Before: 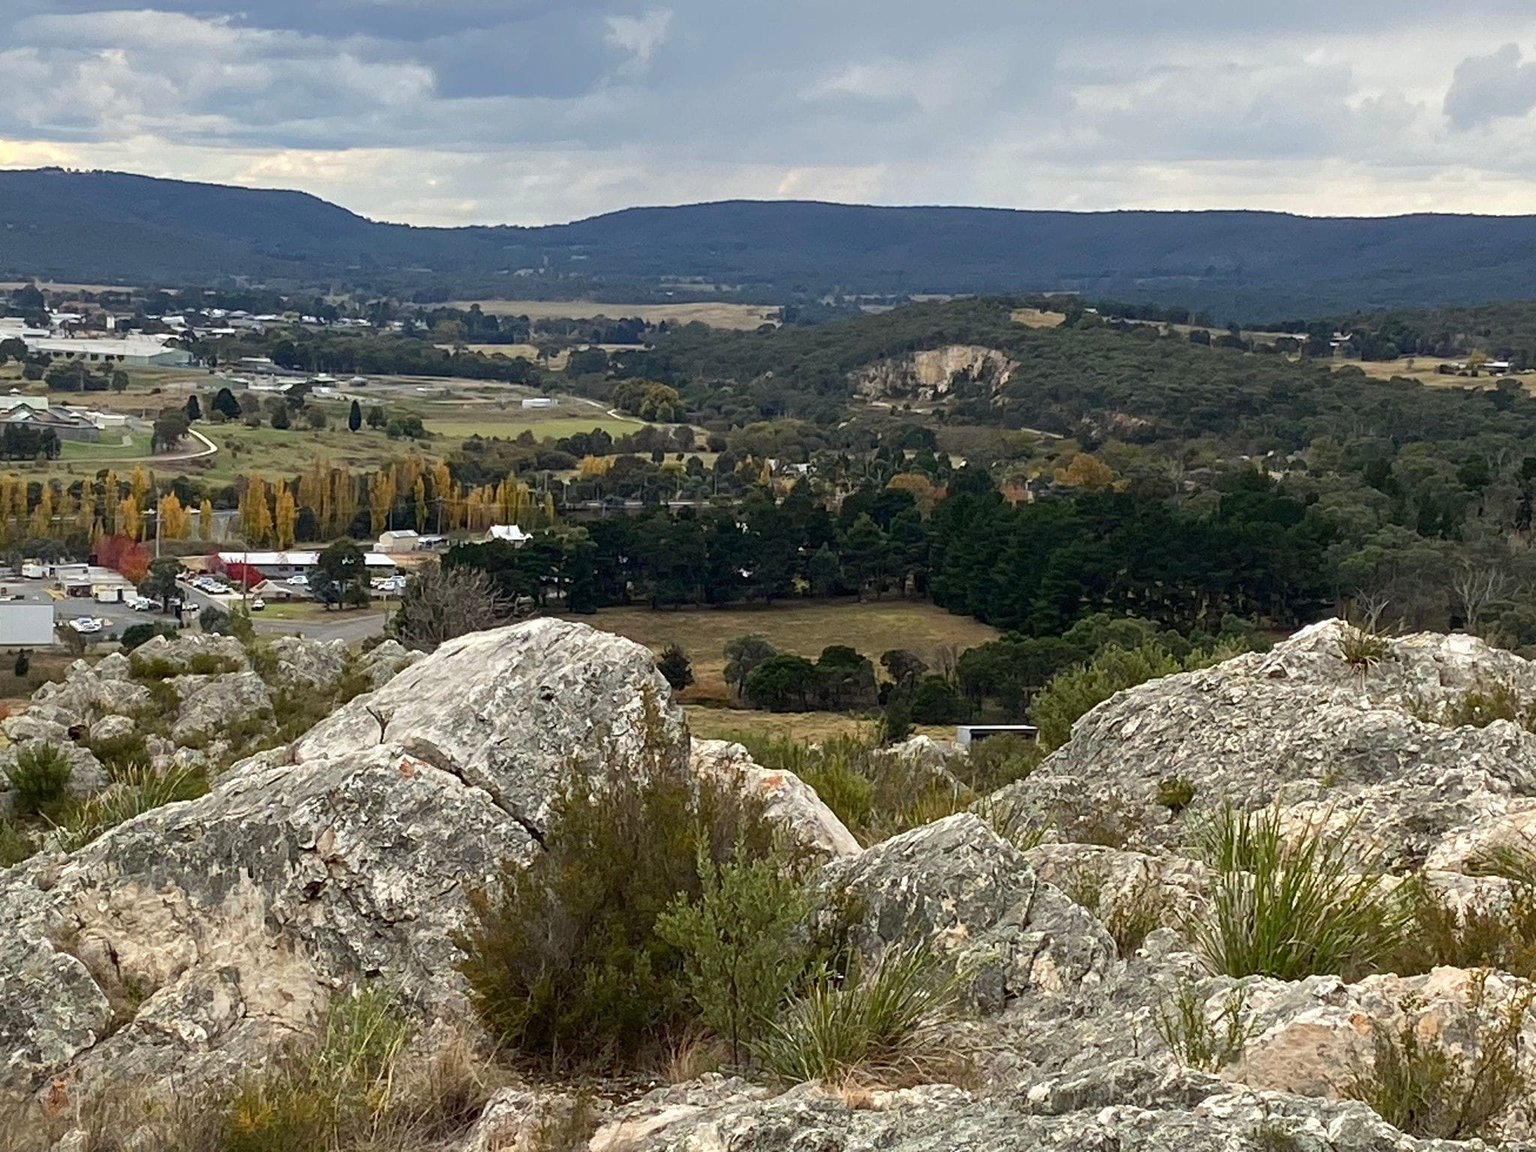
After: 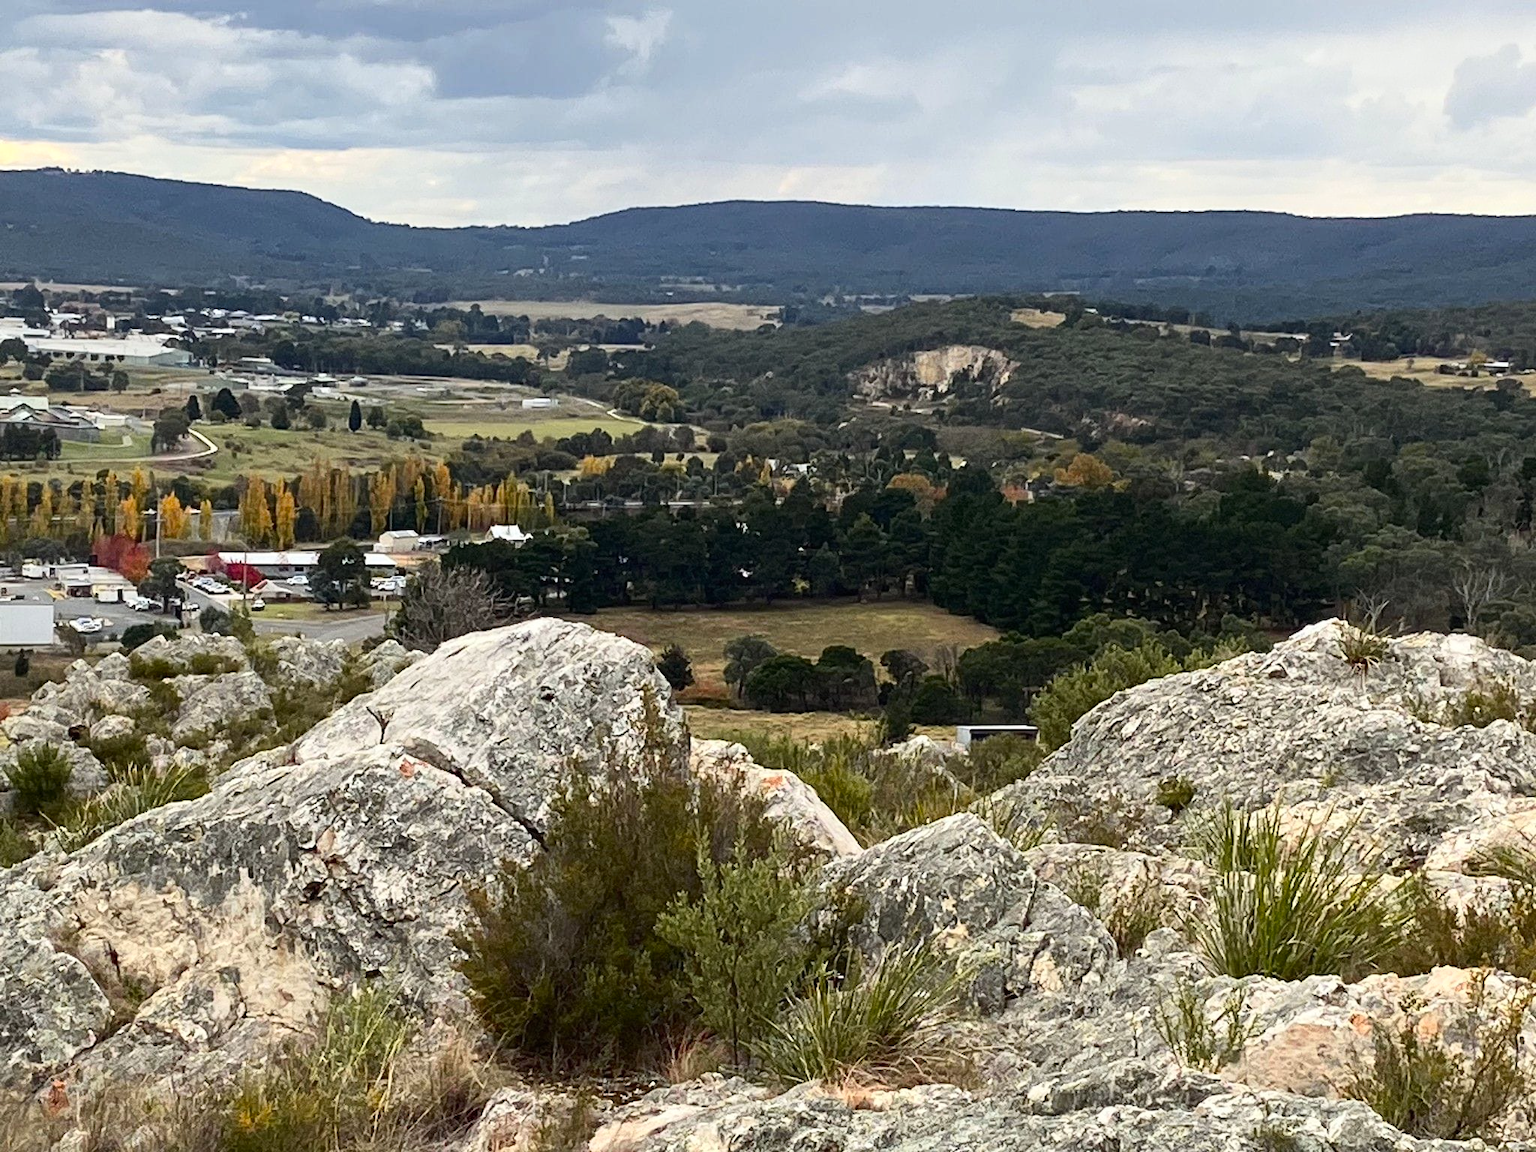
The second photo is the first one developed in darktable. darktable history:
tone curve: curves: ch0 [(0, 0.003) (0.117, 0.101) (0.257, 0.246) (0.408, 0.432) (0.632, 0.716) (0.795, 0.884) (1, 1)]; ch1 [(0, 0) (0.227, 0.197) (0.405, 0.421) (0.501, 0.501) (0.522, 0.526) (0.546, 0.564) (0.589, 0.602) (0.696, 0.761) (0.976, 0.992)]; ch2 [(0, 0) (0.208, 0.176) (0.377, 0.38) (0.5, 0.5) (0.537, 0.534) (0.571, 0.577) (0.627, 0.64) (0.698, 0.76) (1, 1)], color space Lab, independent channels, preserve colors none
